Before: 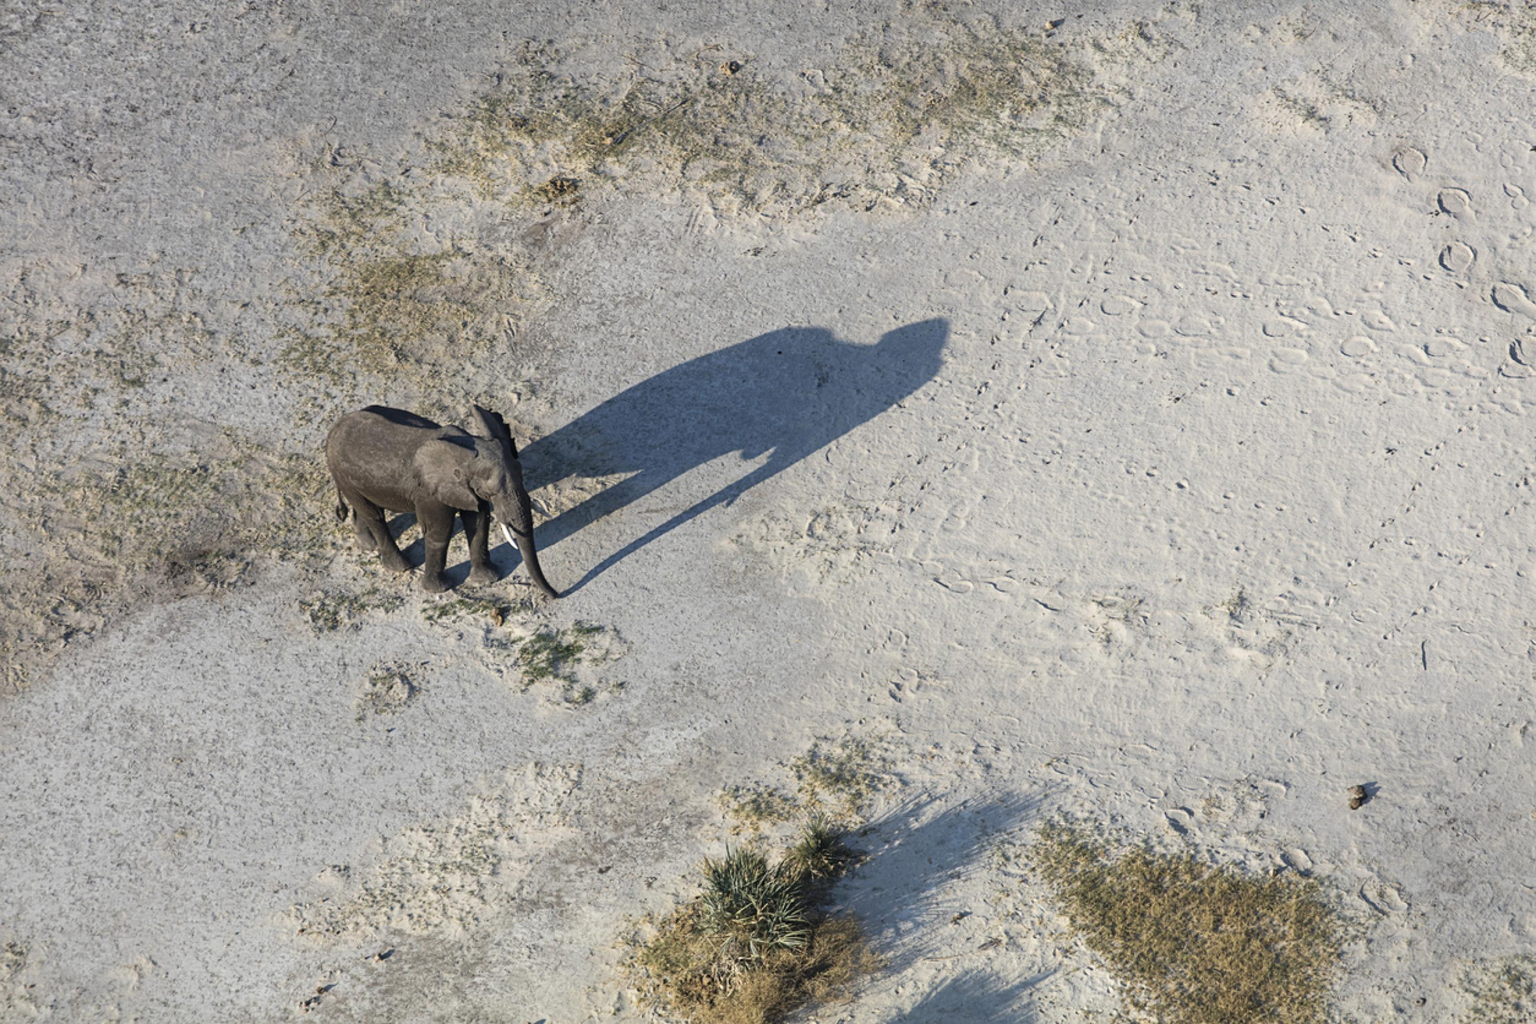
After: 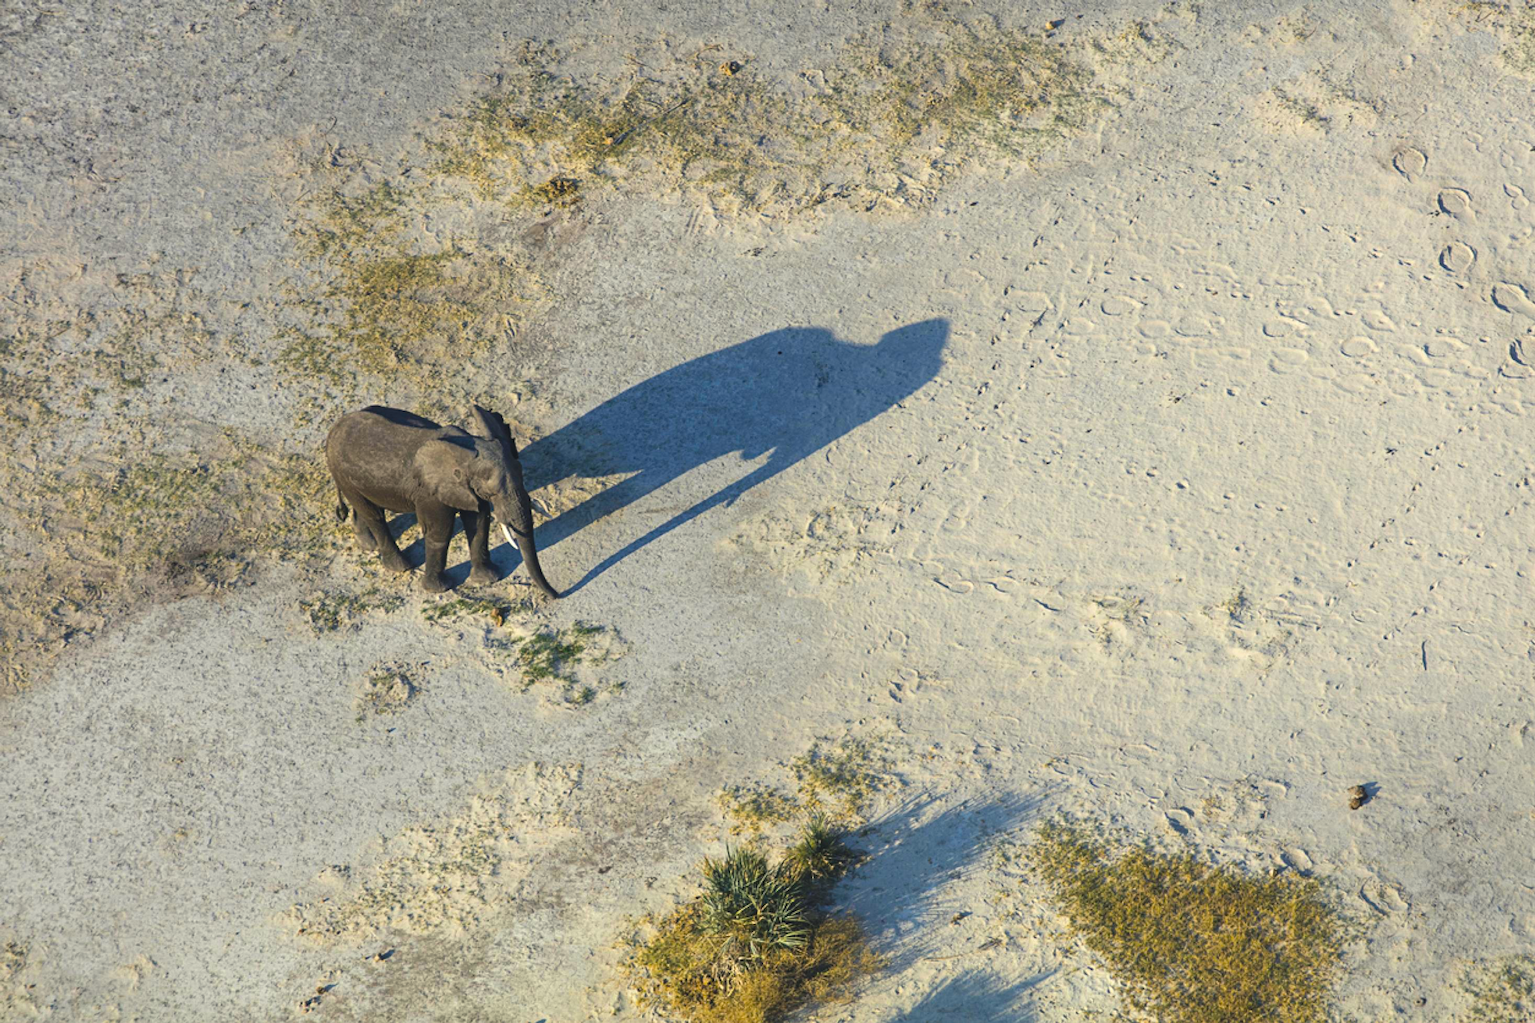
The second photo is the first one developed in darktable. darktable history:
color balance rgb: shadows lift › luminance -4.82%, shadows lift › chroma 1.196%, shadows lift › hue 218.3°, highlights gain › luminance 6.108%, highlights gain › chroma 2.536%, highlights gain › hue 91.56°, global offset › luminance 0.763%, linear chroma grading › global chroma 14.486%, perceptual saturation grading › global saturation 29.857%, global vibrance 29.838%
